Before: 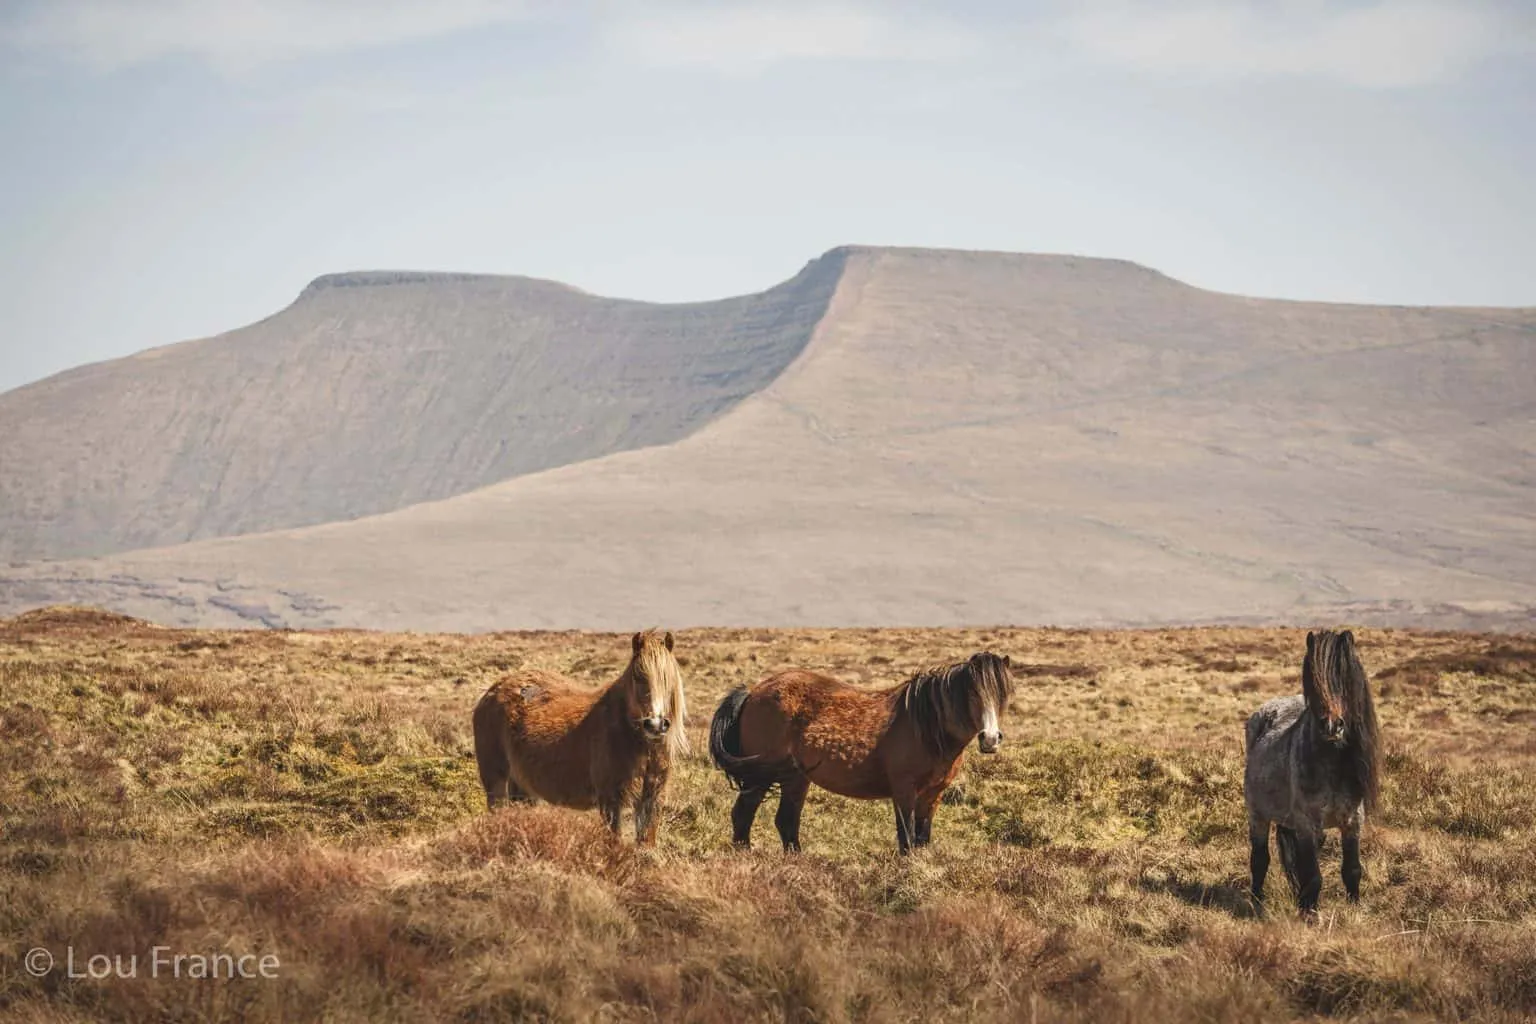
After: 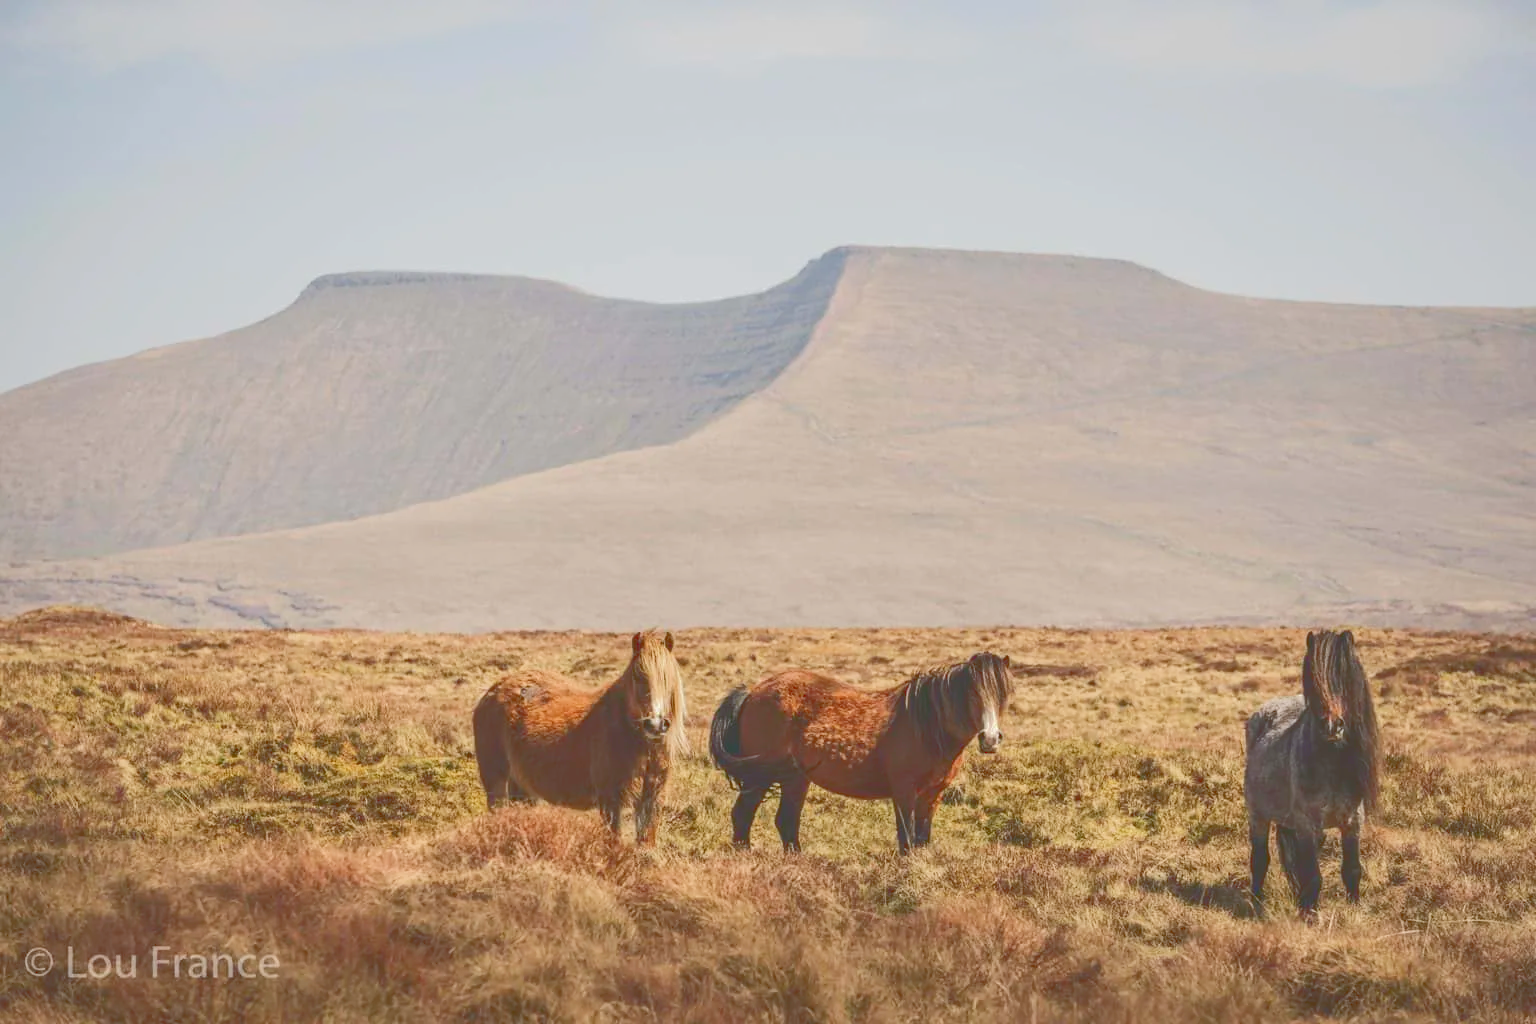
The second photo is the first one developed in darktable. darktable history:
tone curve: curves: ch0 [(0, 0) (0.003, 0.217) (0.011, 0.217) (0.025, 0.229) (0.044, 0.243) (0.069, 0.253) (0.1, 0.265) (0.136, 0.281) (0.177, 0.305) (0.224, 0.331) (0.277, 0.369) (0.335, 0.415) (0.399, 0.472) (0.468, 0.543) (0.543, 0.609) (0.623, 0.676) (0.709, 0.734) (0.801, 0.798) (0.898, 0.849) (1, 1)], color space Lab, linked channels, preserve colors none
